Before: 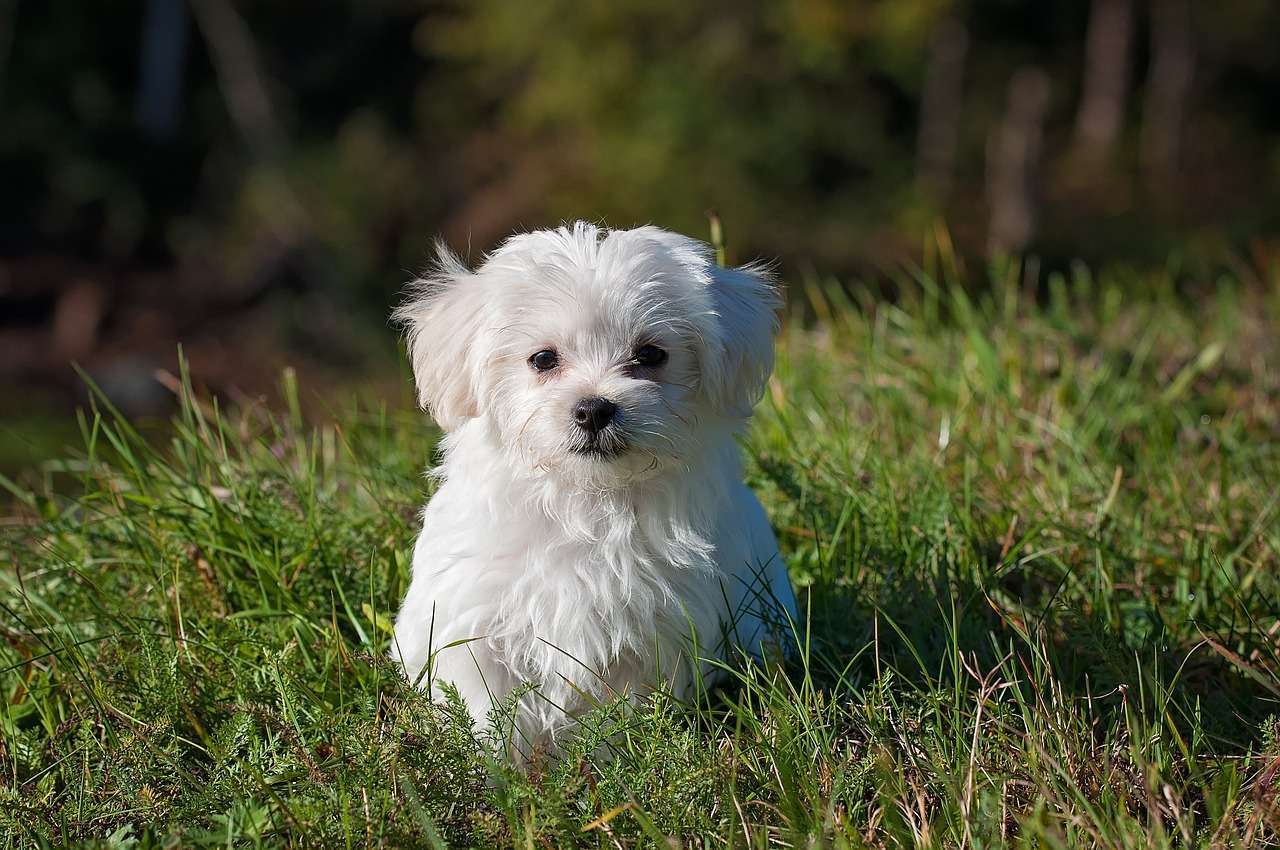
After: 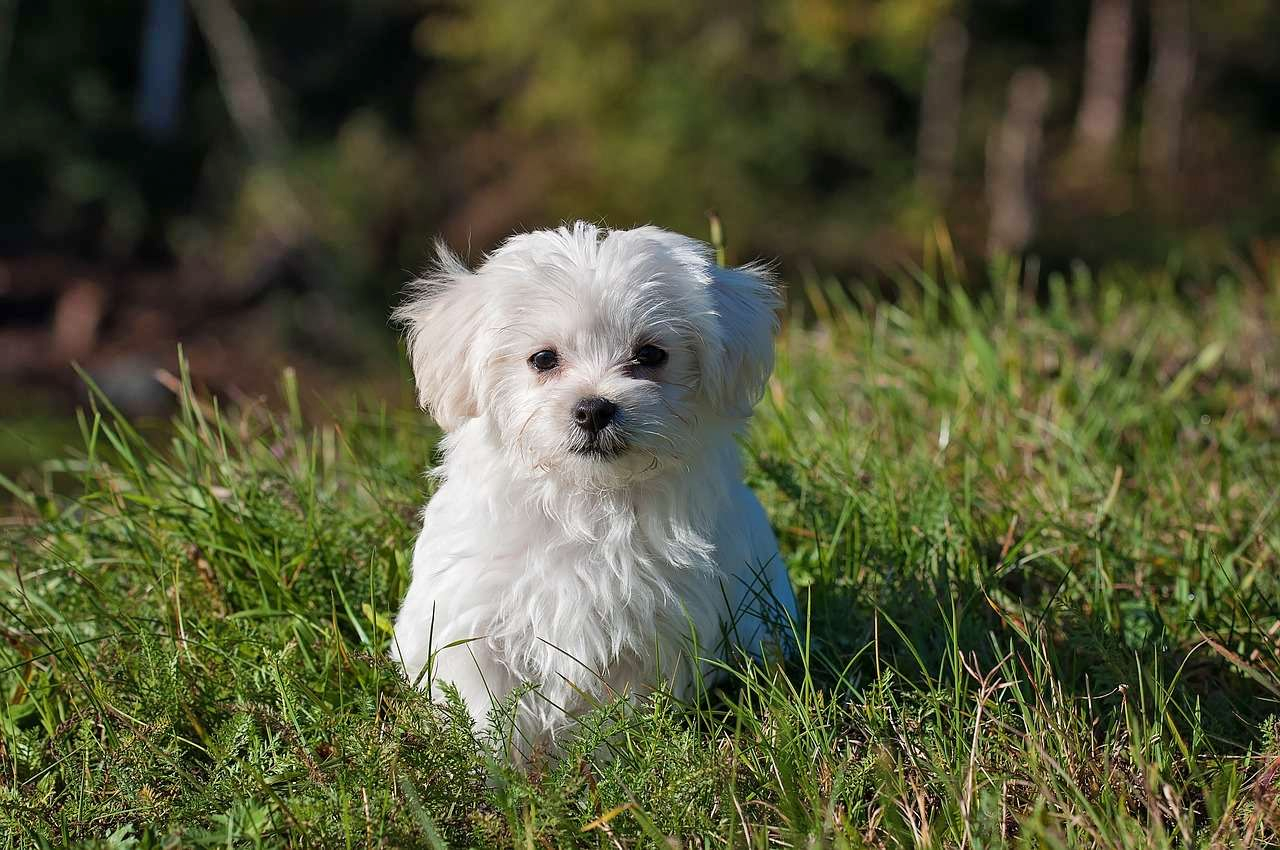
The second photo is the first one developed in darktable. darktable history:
rotate and perspective: automatic cropping original format, crop left 0, crop top 0
shadows and highlights: soften with gaussian
